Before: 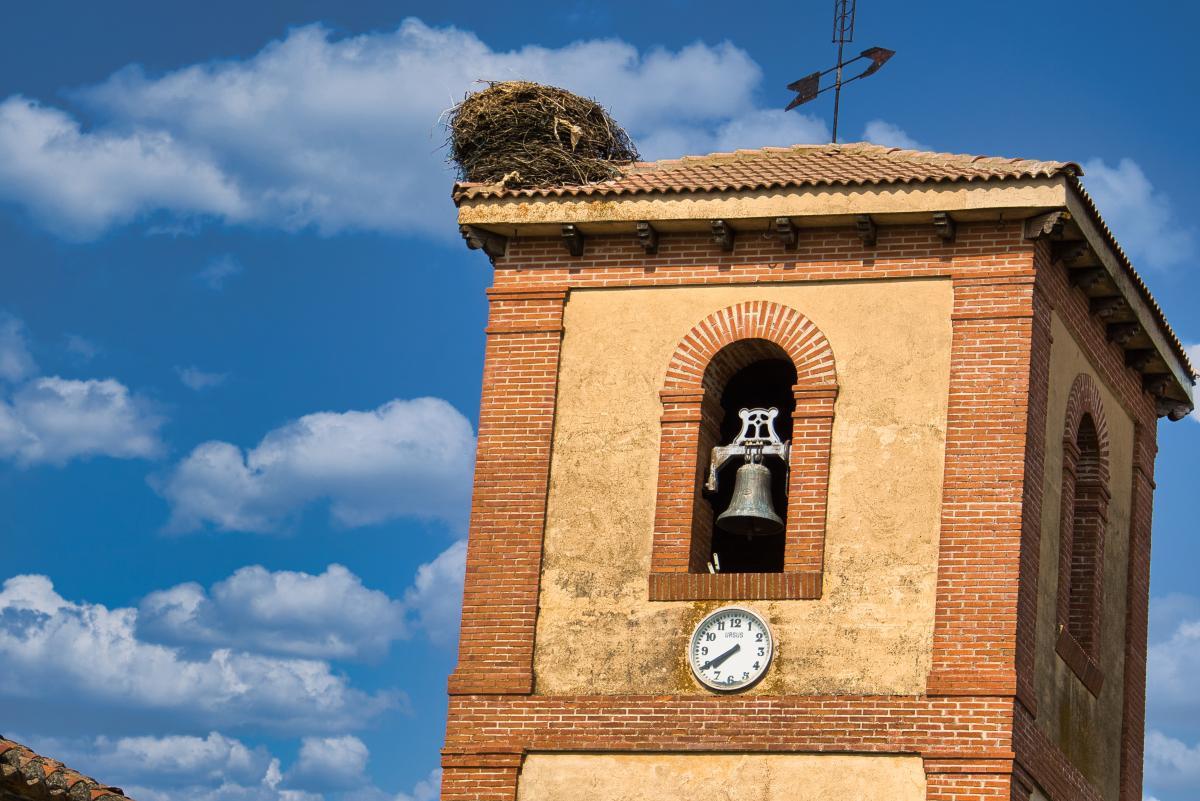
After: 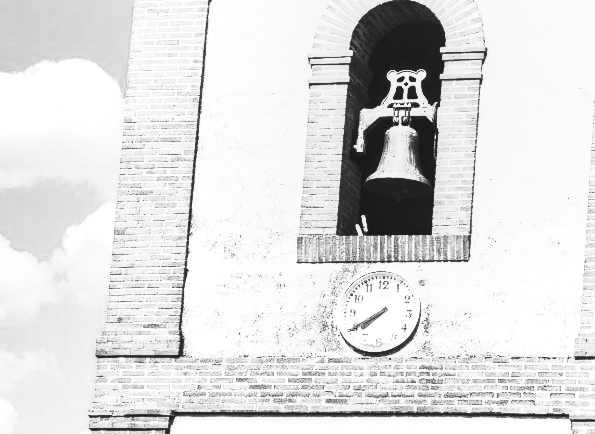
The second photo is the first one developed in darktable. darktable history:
crop: left 29.395%, top 42.227%, right 20.944%, bottom 3.494%
color calibration: illuminant same as pipeline (D50), adaptation none (bypass), x 0.332, y 0.334, temperature 5003.38 K
base curve: curves: ch0 [(0, 0) (0.036, 0.025) (0.121, 0.166) (0.206, 0.329) (0.605, 0.79) (1, 1)], preserve colors none
local contrast: on, module defaults
tone equalizer: -8 EV -0.777 EV, -7 EV -0.718 EV, -6 EV -0.578 EV, -5 EV -0.398 EV, -3 EV 0.389 EV, -2 EV 0.6 EV, -1 EV 0.686 EV, +0 EV 0.731 EV, edges refinement/feathering 500, mask exposure compensation -1.57 EV, preserve details no
contrast brightness saturation: contrast 0.549, brightness 0.489, saturation -0.99
